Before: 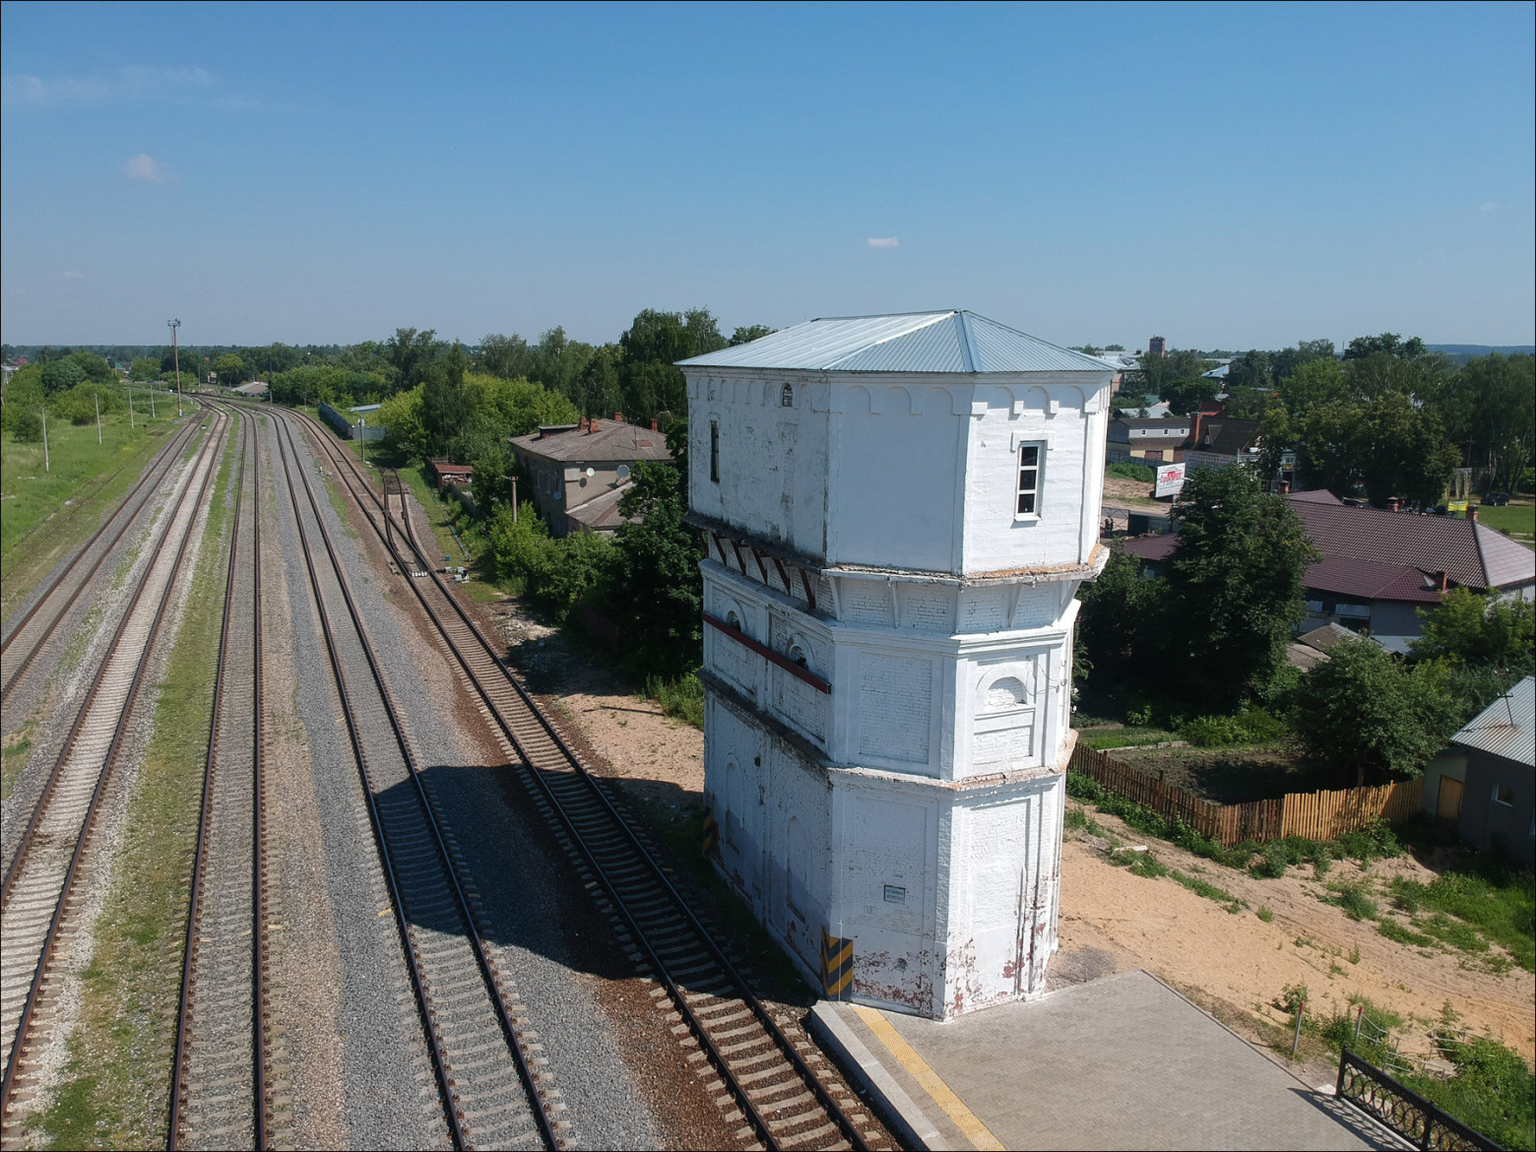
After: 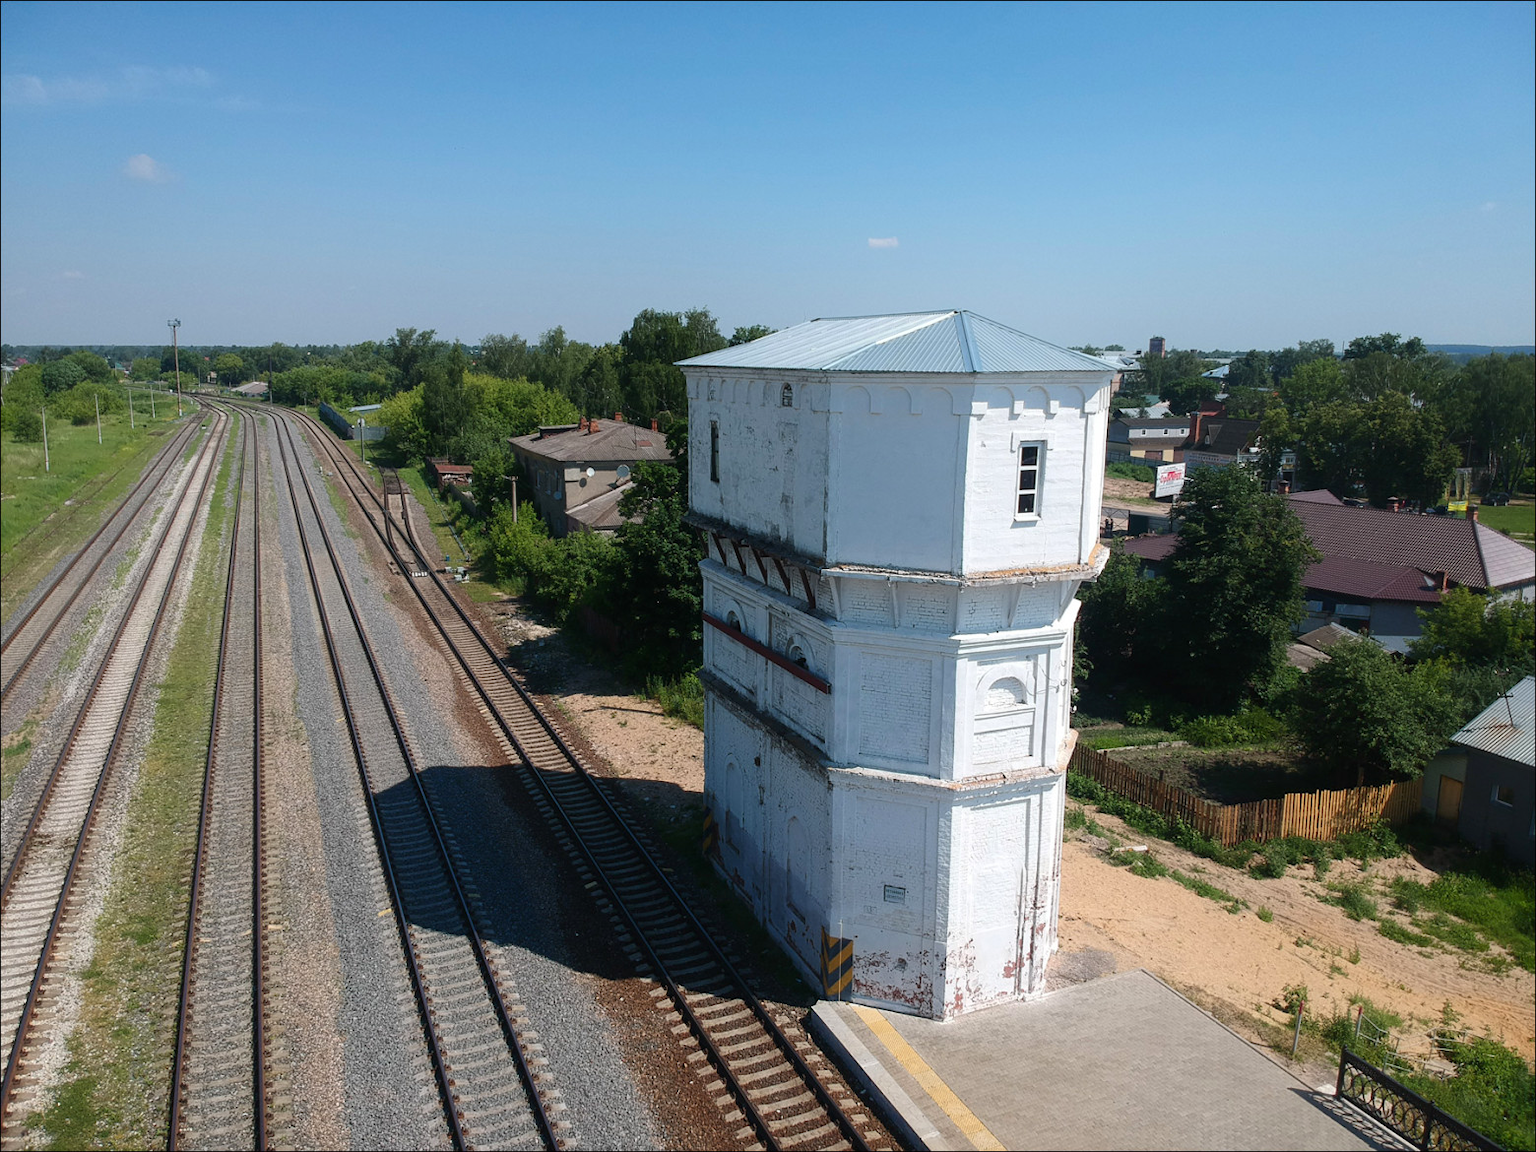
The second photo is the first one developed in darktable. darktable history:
shadows and highlights: shadows -24.28, highlights 49.77, soften with gaussian
contrast brightness saturation: contrast 0.1, brightness 0.03, saturation 0.09
